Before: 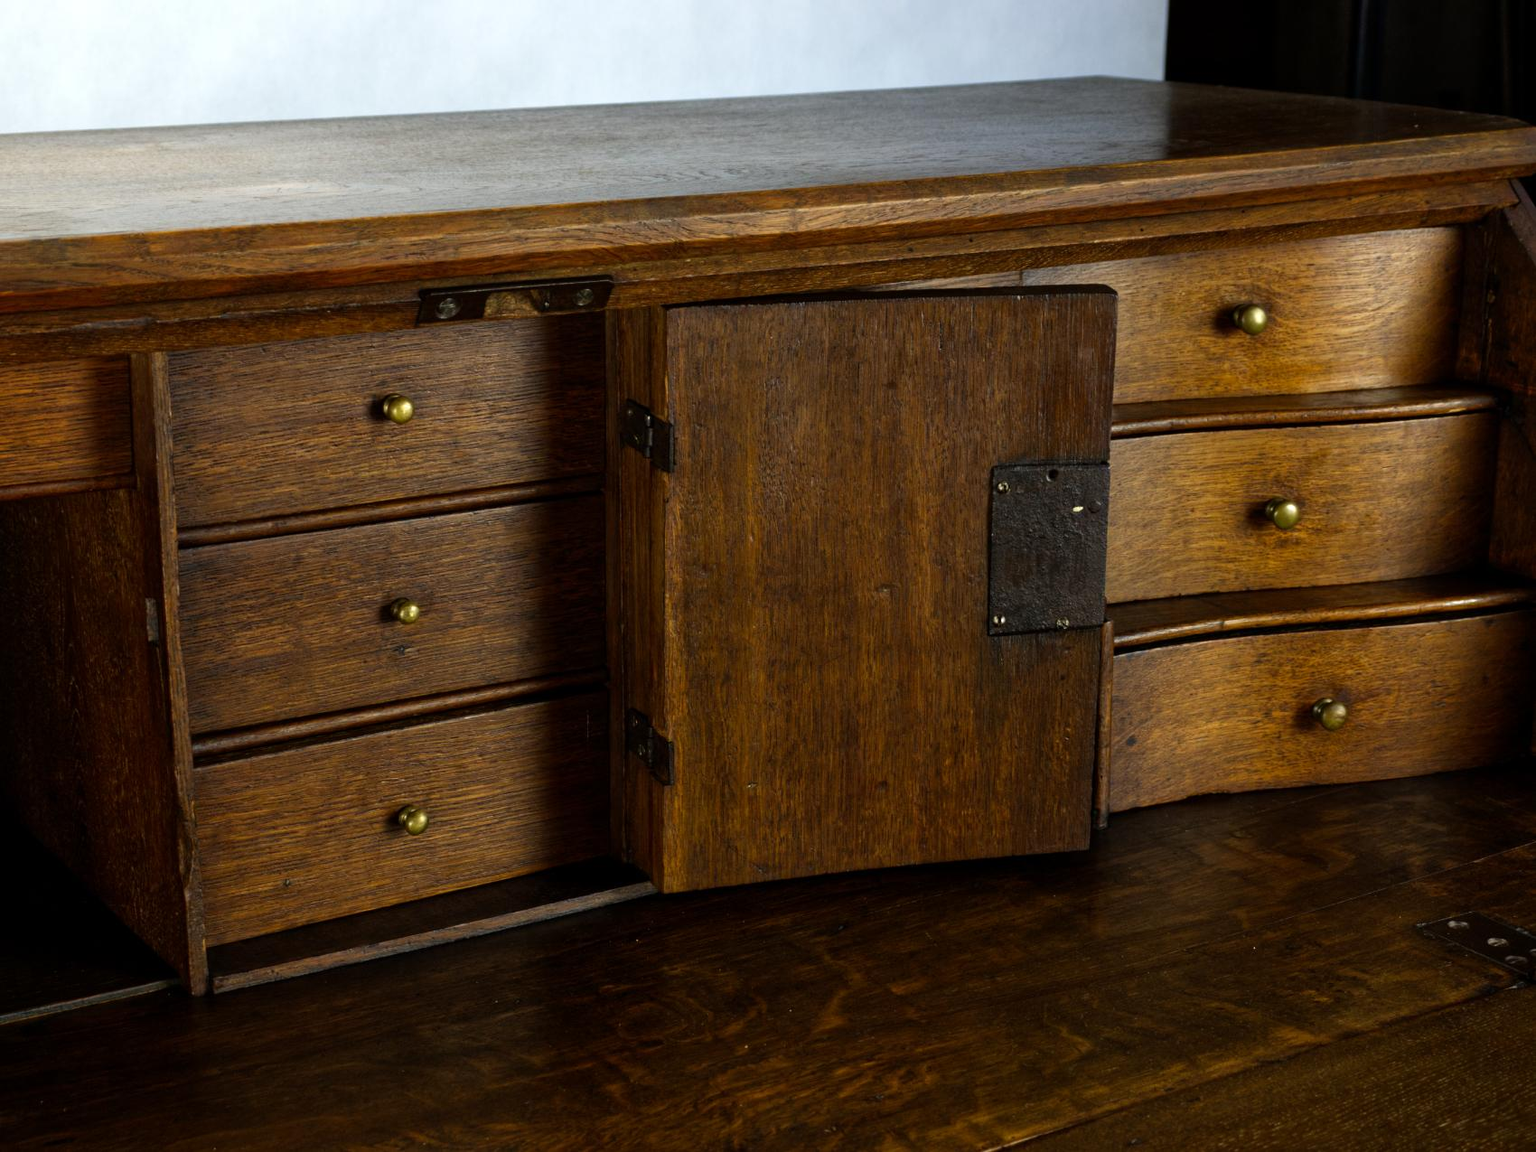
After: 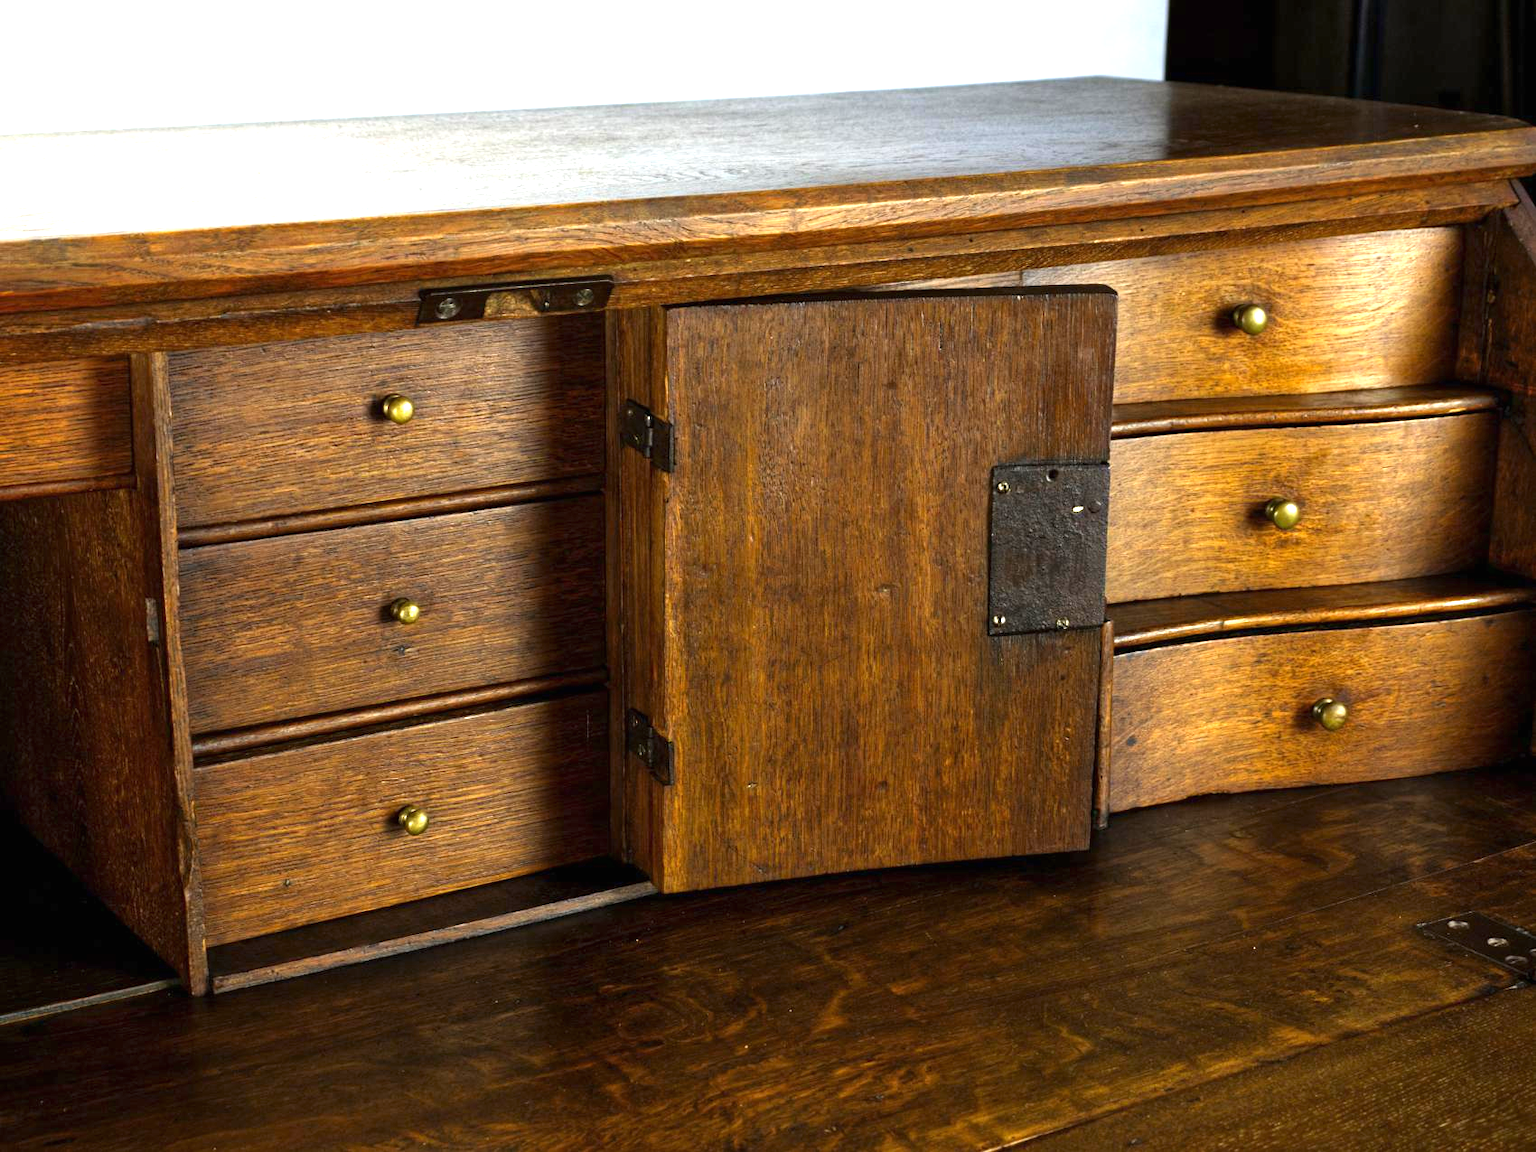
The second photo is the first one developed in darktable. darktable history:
exposure: black level correction 0, exposure 1.494 EV, compensate highlight preservation false
